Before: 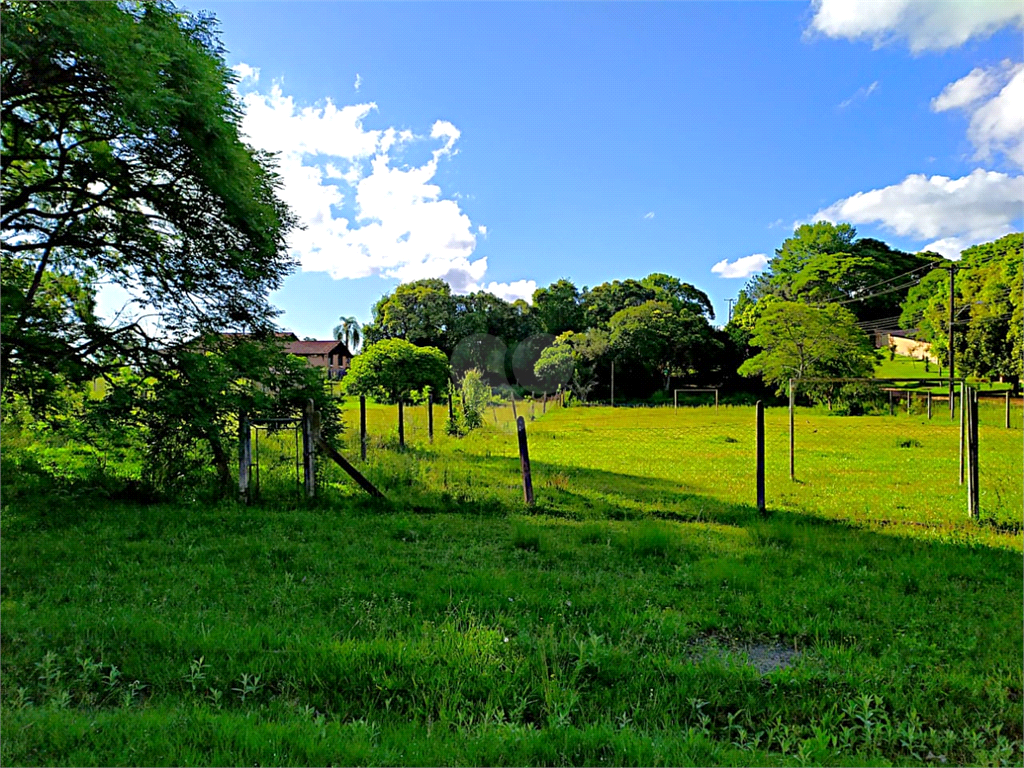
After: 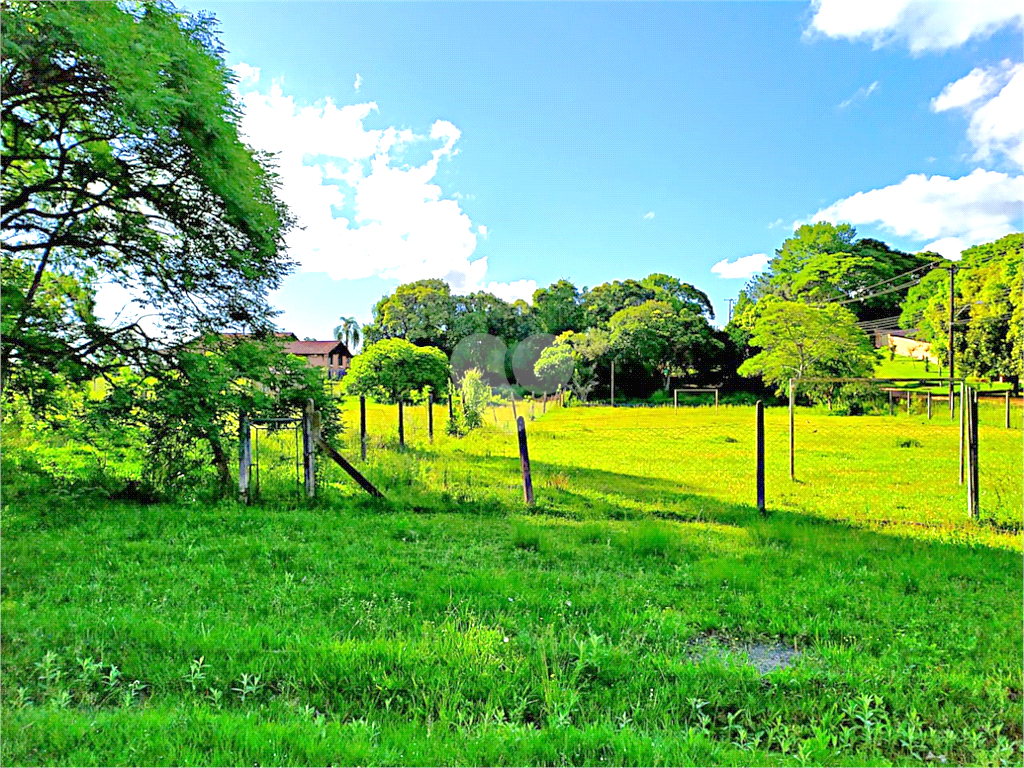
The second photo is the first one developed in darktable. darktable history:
tone equalizer: -8 EV 2 EV, -7 EV 2 EV, -6 EV 2 EV, -5 EV 2 EV, -4 EV 2 EV, -3 EV 1.5 EV, -2 EV 1 EV, -1 EV 0.5 EV
exposure: black level correction 0, exposure 0.68 EV, compensate exposure bias true, compensate highlight preservation false
